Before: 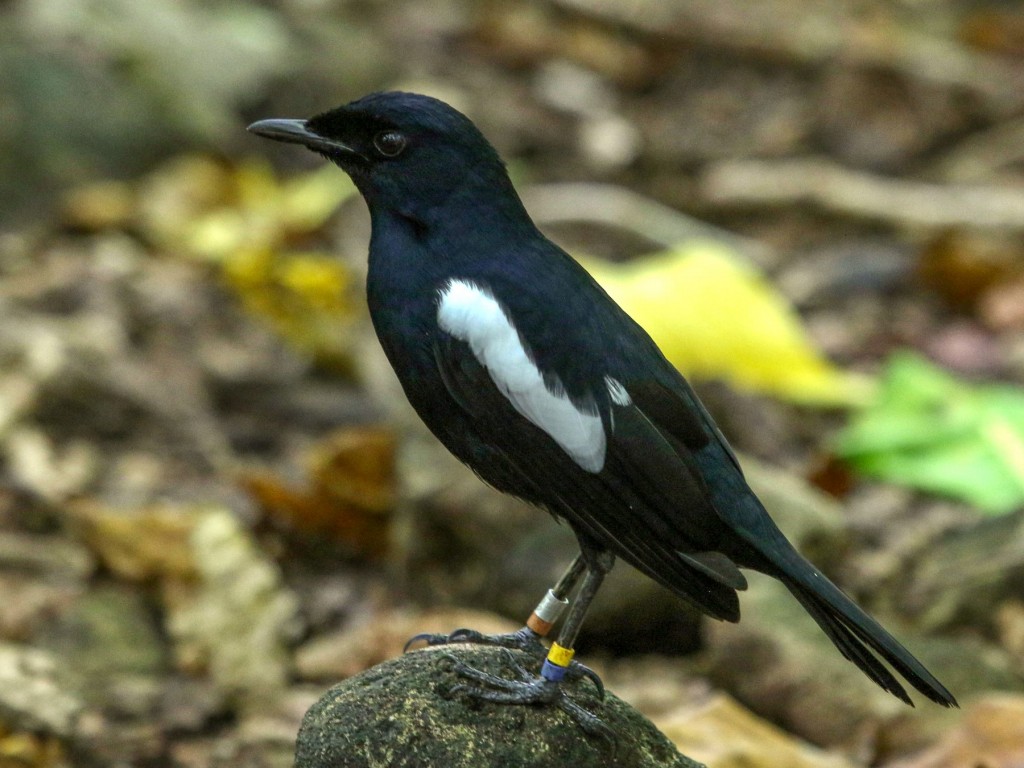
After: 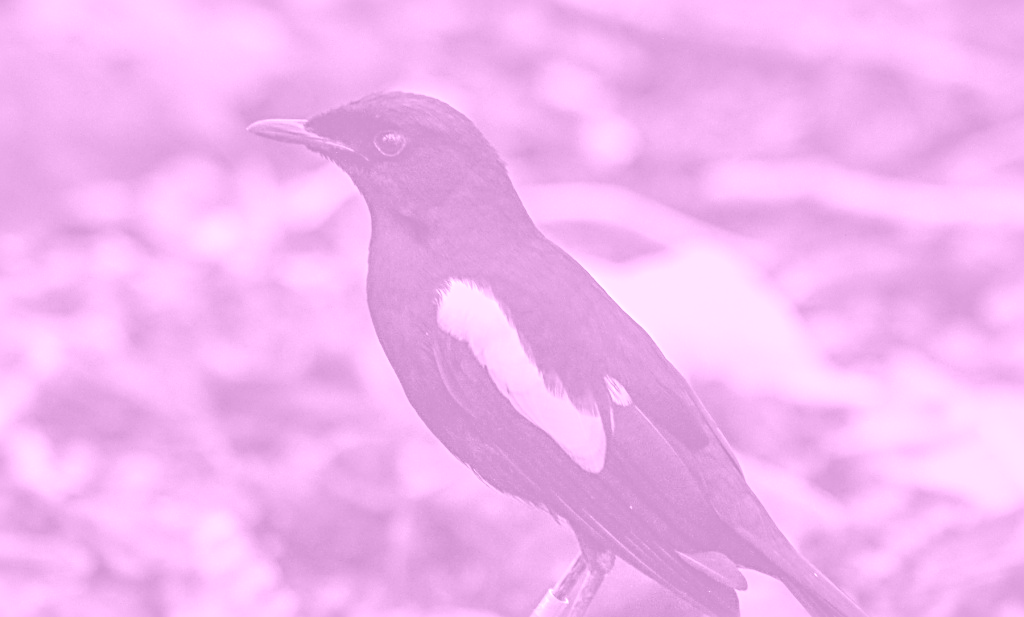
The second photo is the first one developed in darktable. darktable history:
crop: bottom 19.644%
shadows and highlights: shadows 60, soften with gaussian
colorize: hue 331.2°, saturation 75%, source mix 30.28%, lightness 70.52%, version 1
sharpen: radius 3.025, amount 0.757
